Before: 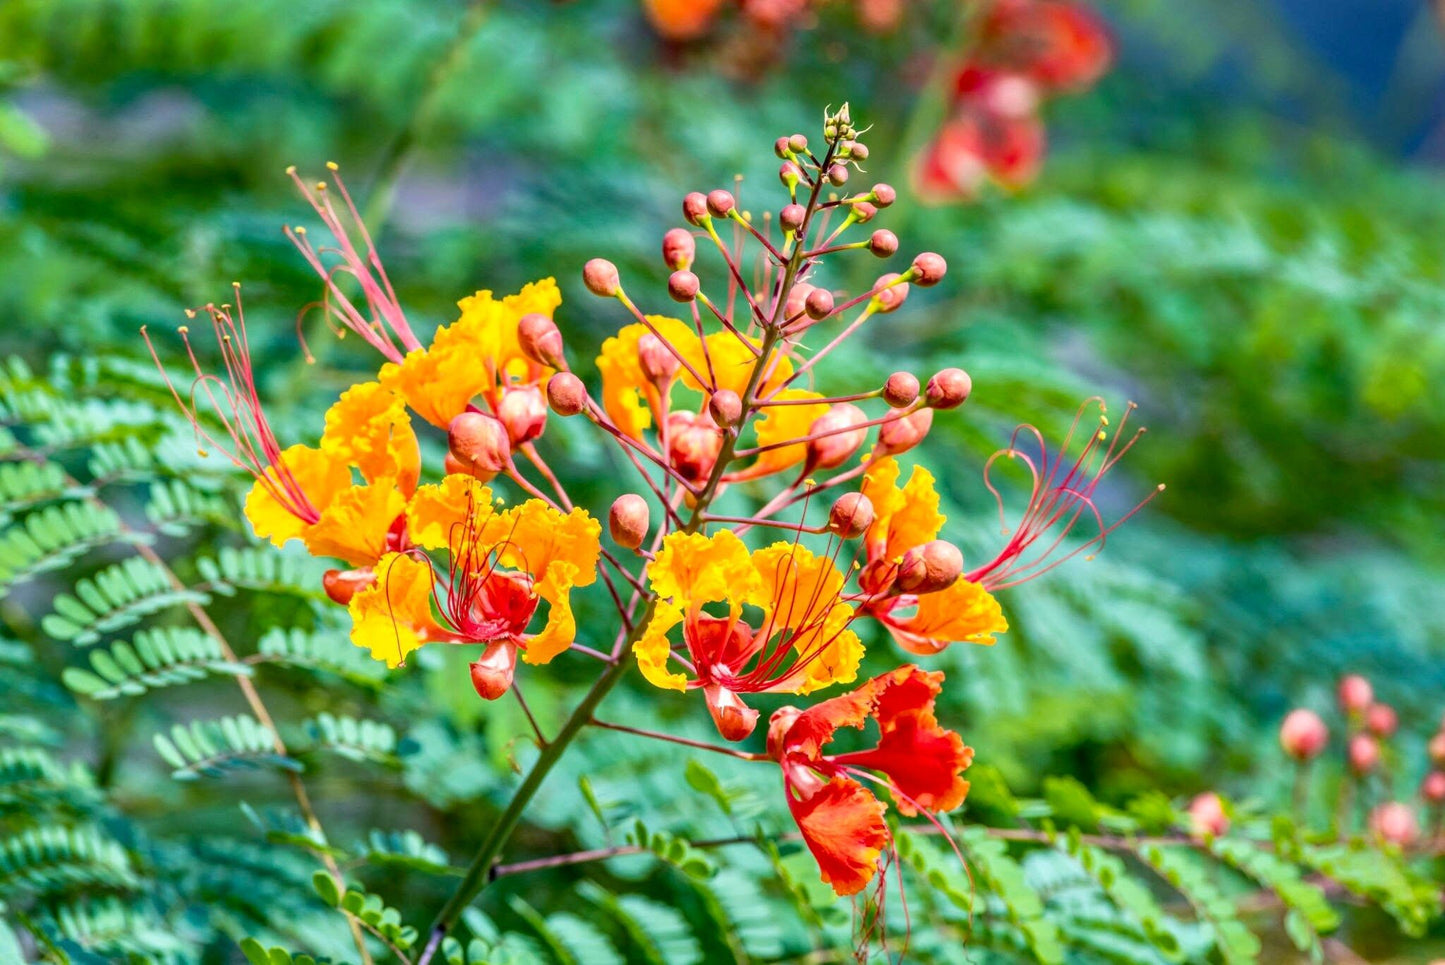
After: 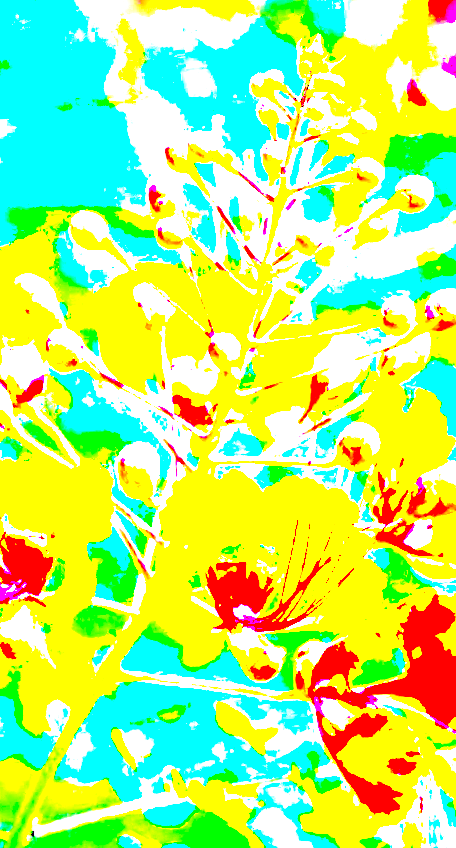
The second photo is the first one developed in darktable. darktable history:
rotate and perspective: rotation -5°, crop left 0.05, crop right 0.952, crop top 0.11, crop bottom 0.89
tone curve: curves: ch0 [(0, 0) (0.16, 0.055) (0.506, 0.762) (1, 1.024)], color space Lab, linked channels, preserve colors none
rgb levels: preserve colors max RGB
color balance: mode lift, gamma, gain (sRGB), lift [1, 1, 1.022, 1.026]
color balance rgb: linear chroma grading › global chroma 10%, perceptual saturation grading › global saturation 40%, perceptual brilliance grading › global brilliance 30%, global vibrance 20%
tone equalizer: -8 EV -0.002 EV, -7 EV 0.005 EV, -6 EV -0.009 EV, -5 EV 0.011 EV, -4 EV -0.012 EV, -3 EV 0.007 EV, -2 EV -0.062 EV, -1 EV -0.293 EV, +0 EV -0.582 EV, smoothing diameter 2%, edges refinement/feathering 20, mask exposure compensation -1.57 EV, filter diffusion 5
exposure: exposure 8 EV, compensate highlight preservation false
crop: left 33.36%, right 33.36%
